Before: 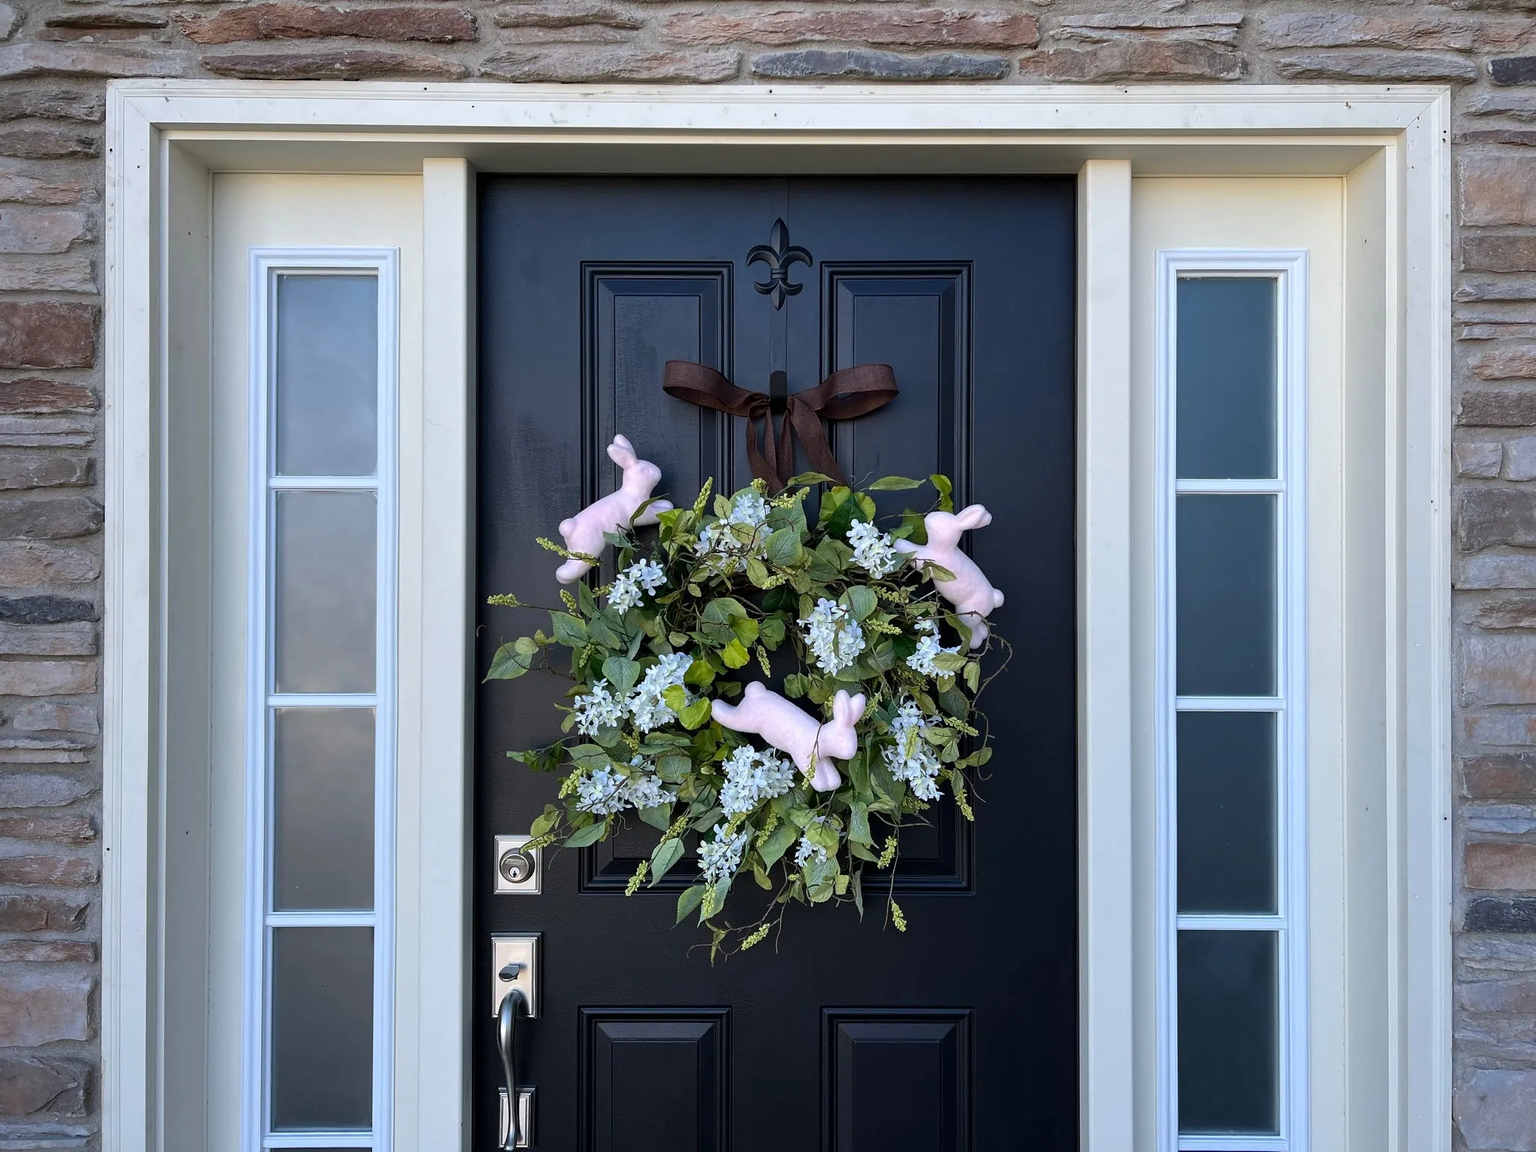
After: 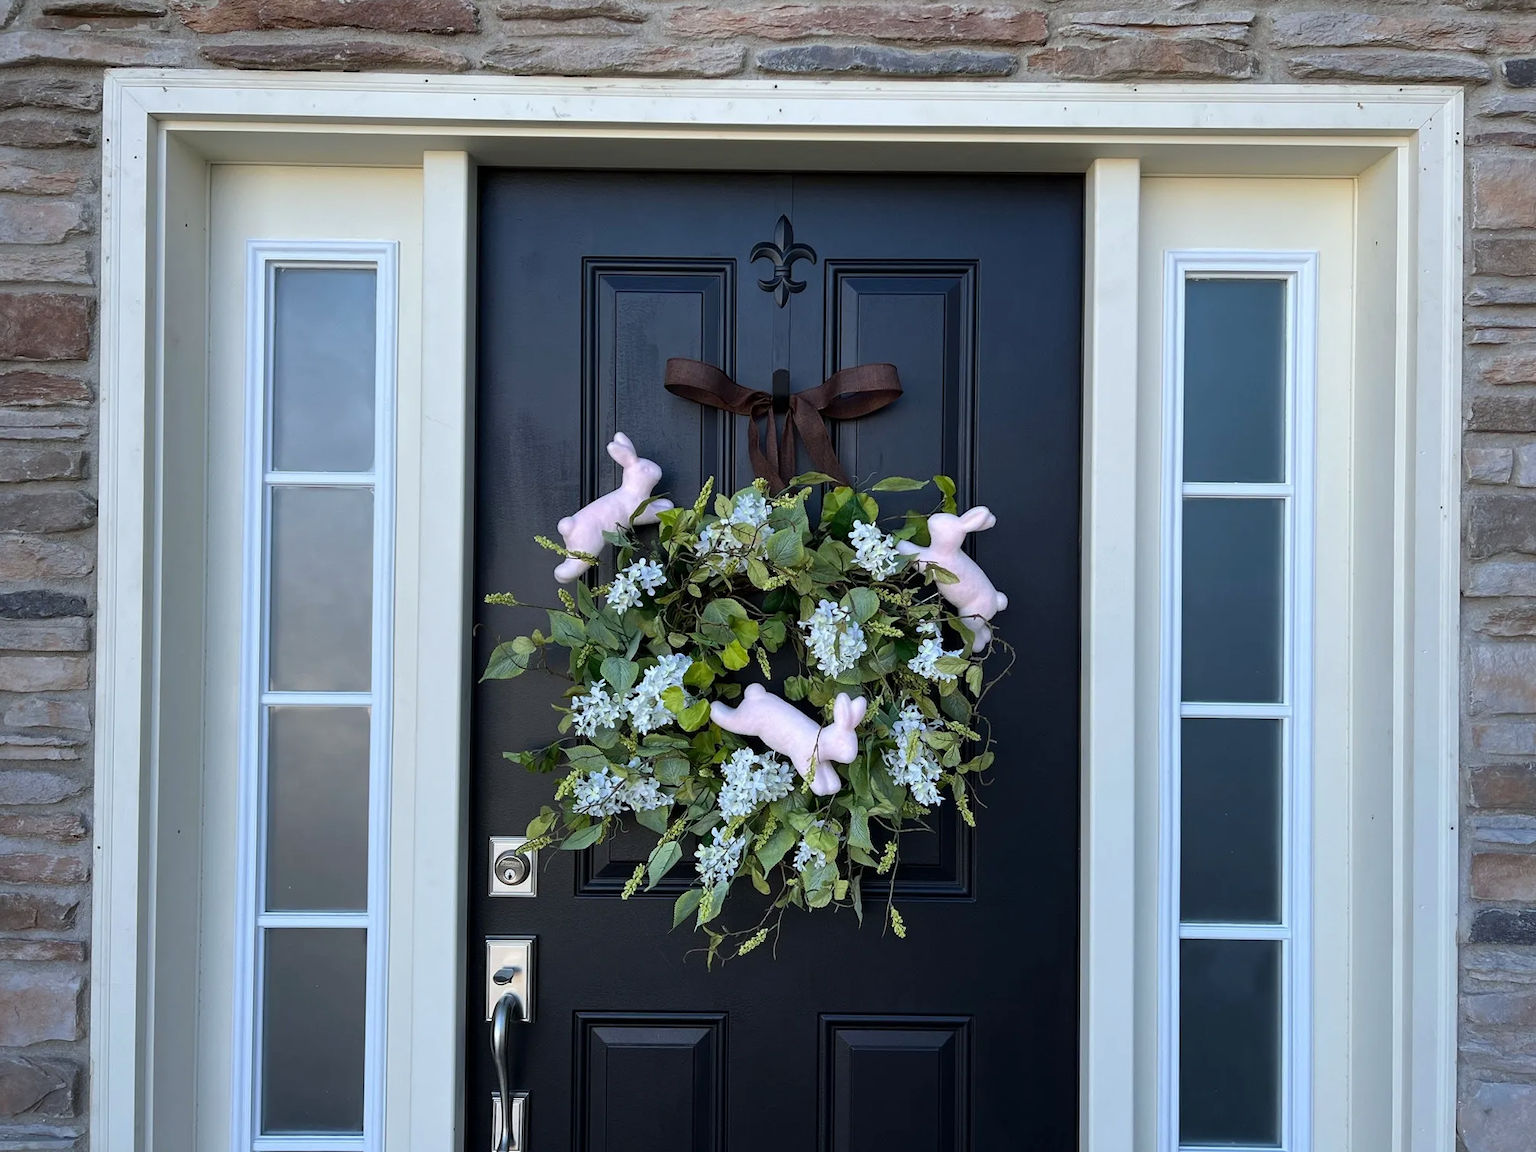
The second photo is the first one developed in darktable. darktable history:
crop and rotate: angle -0.5°
white balance: red 0.978, blue 0.999
